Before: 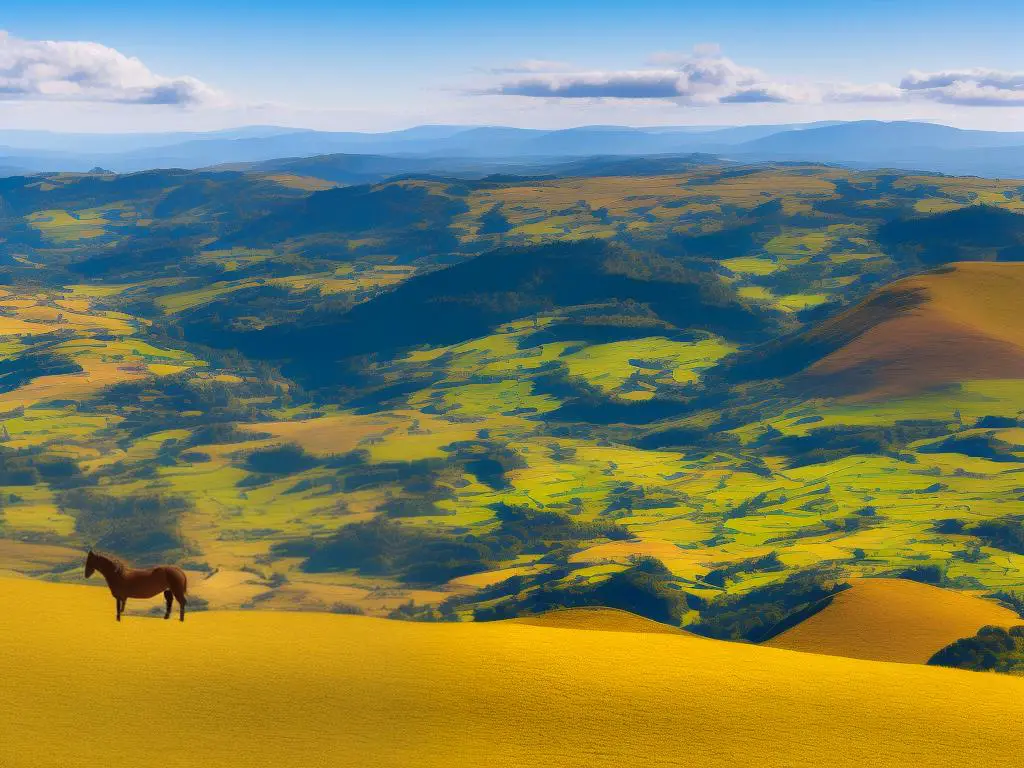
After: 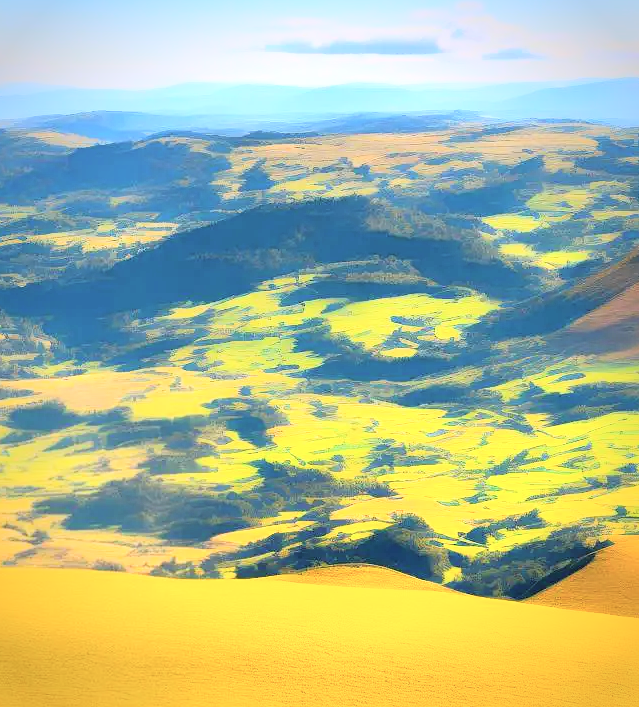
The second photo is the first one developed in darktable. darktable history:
crop and rotate: left 23.301%, top 5.637%, right 14.288%, bottom 2.281%
color correction: highlights b* -0.023, saturation 0.777
base curve: curves: ch0 [(0, 0) (0.012, 0.01) (0.073, 0.168) (0.31, 0.711) (0.645, 0.957) (1, 1)]
color balance rgb: perceptual saturation grading › global saturation 4.431%, perceptual brilliance grading › global brilliance 17.928%
vignetting: brightness -0.383, saturation 0.012, automatic ratio true
